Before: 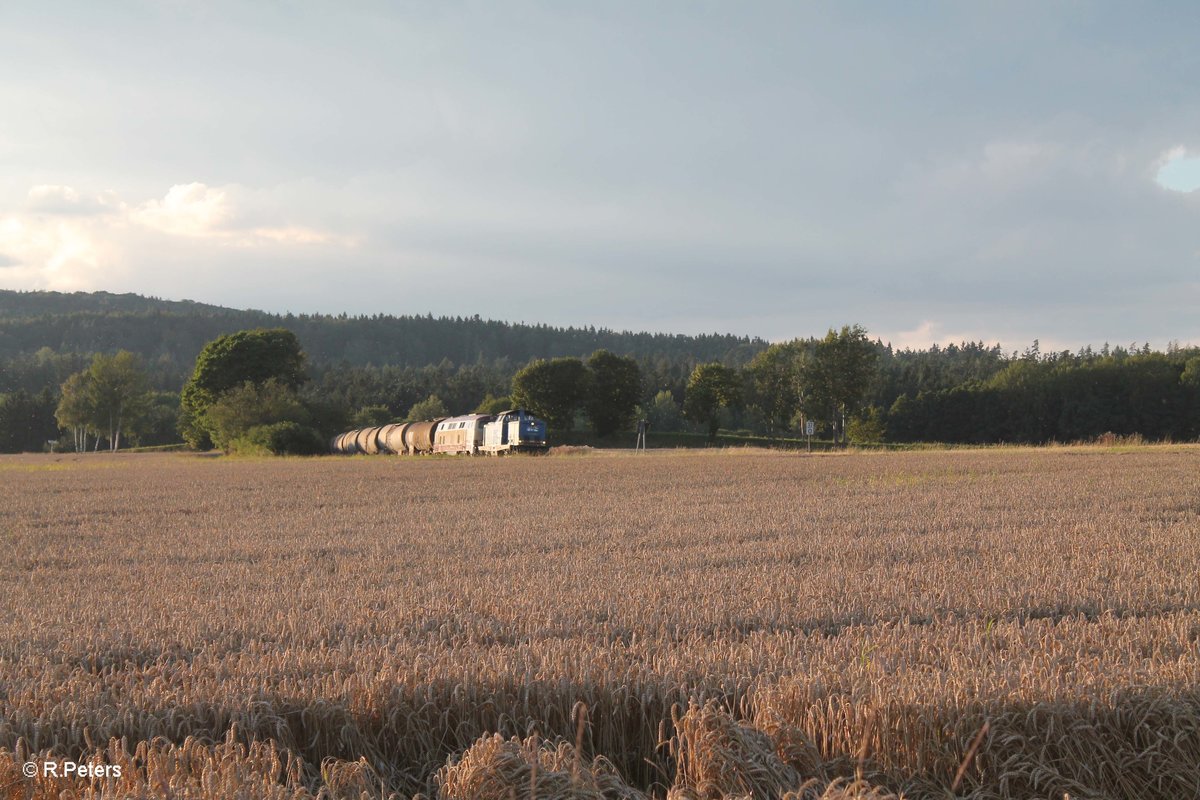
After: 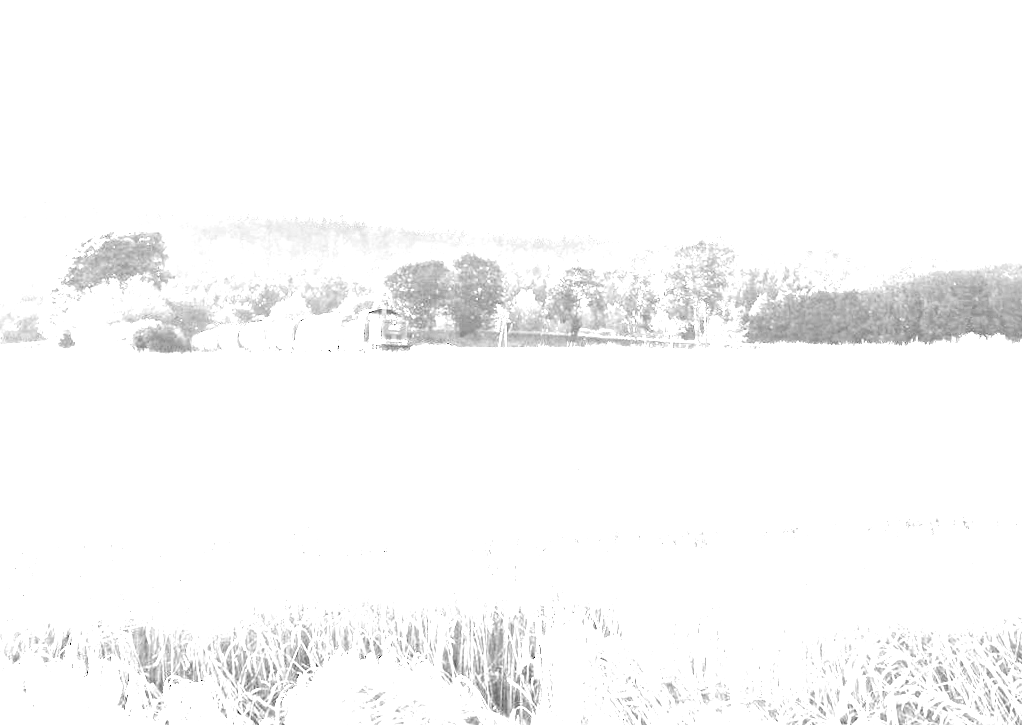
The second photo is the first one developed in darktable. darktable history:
exposure: exposure 0.375 EV, compensate highlight preservation false
crop and rotate: left 8.262%, top 9.226%
monochrome: a 32, b 64, size 2.3
rotate and perspective: rotation 0.215°, lens shift (vertical) -0.139, crop left 0.069, crop right 0.939, crop top 0.002, crop bottom 0.996
white balance: red 8, blue 8
